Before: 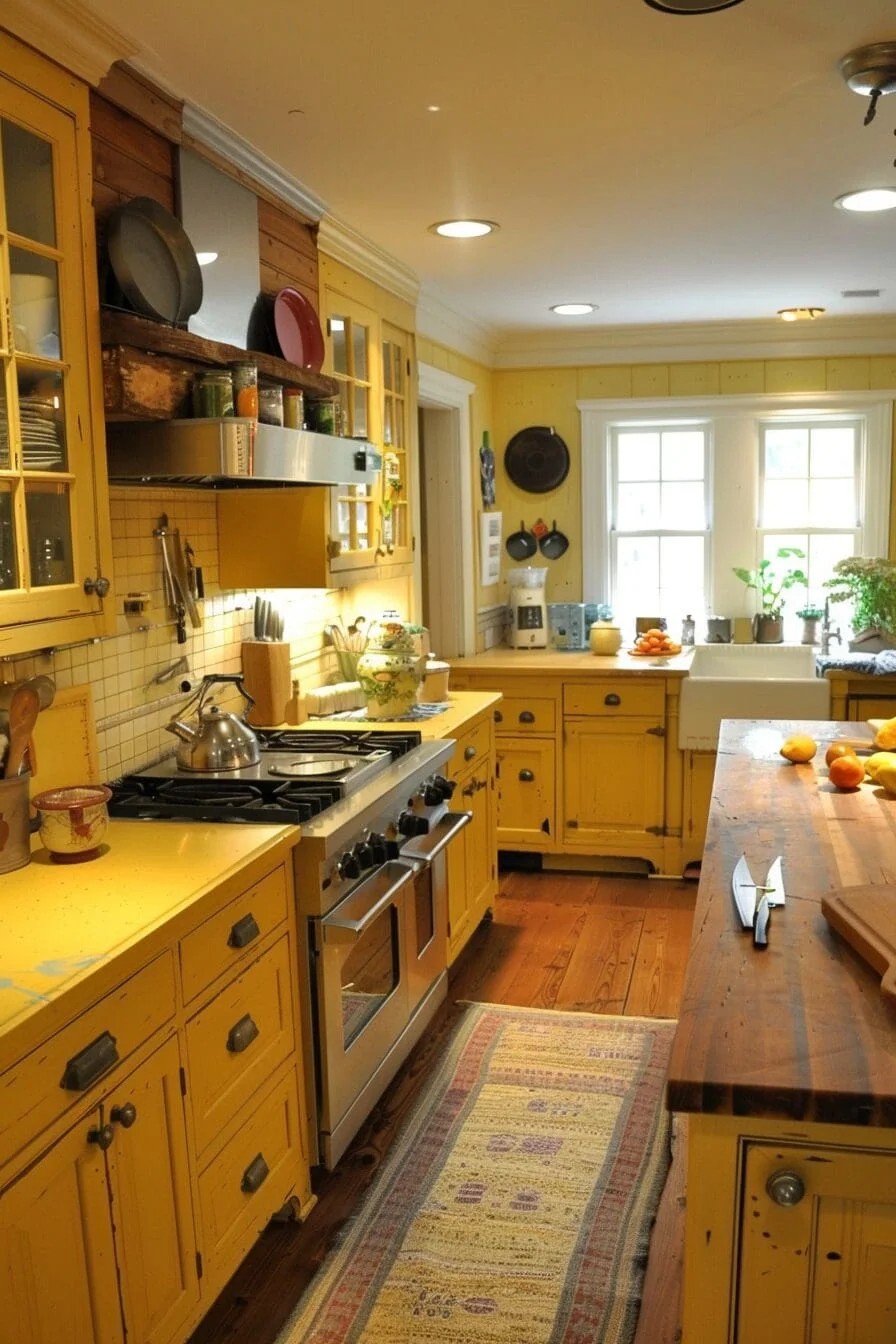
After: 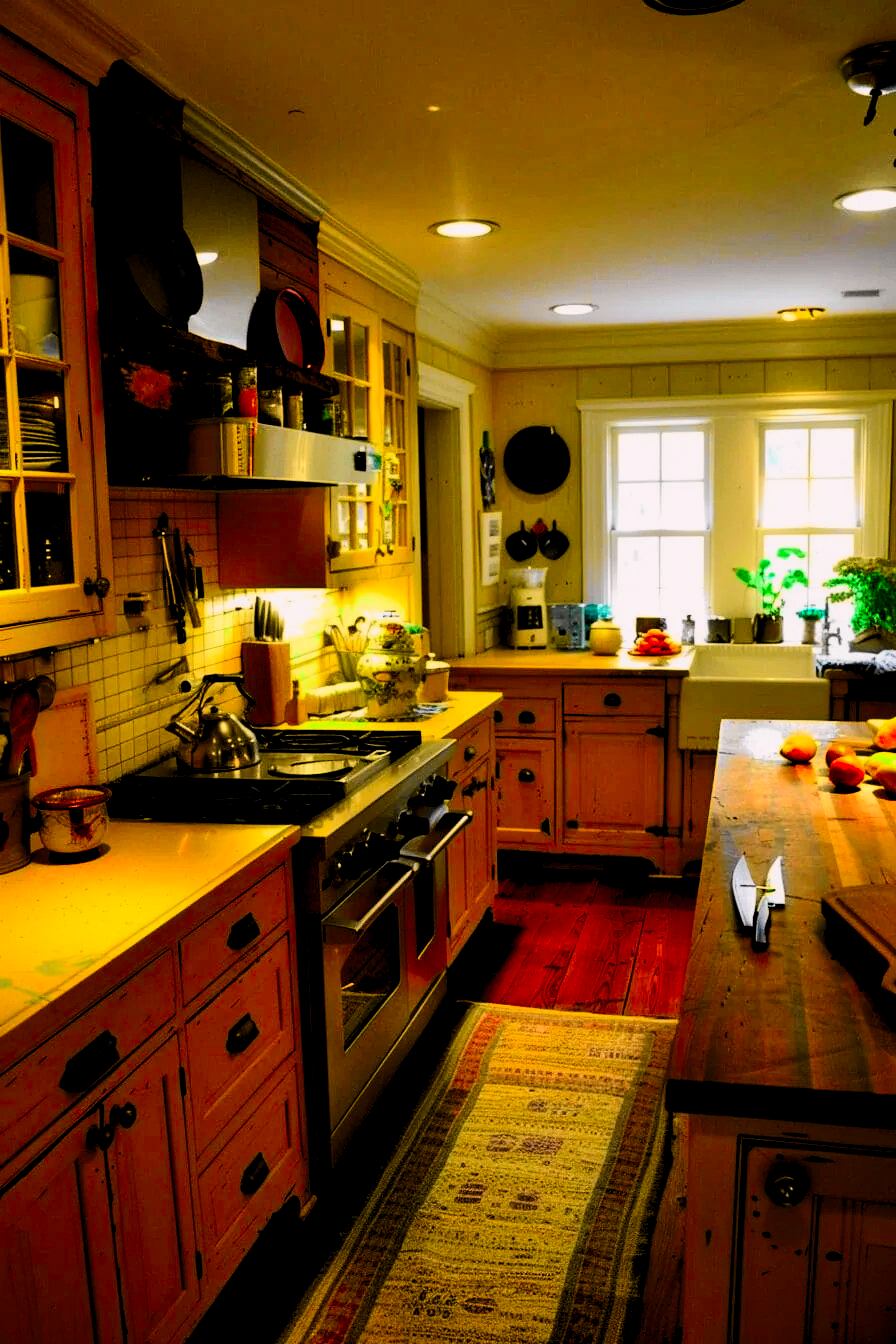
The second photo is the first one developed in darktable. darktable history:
contrast brightness saturation: contrast 0.1, brightness -0.26, saturation 0.14
color correction: highlights a* 1.59, highlights b* -1.7, saturation 2.48
tone curve: curves: ch0 [(0.014, 0) (0.13, 0.09) (0.227, 0.211) (0.346, 0.388) (0.499, 0.598) (0.662, 0.76) (0.795, 0.846) (1, 0.969)]; ch1 [(0, 0) (0.366, 0.367) (0.447, 0.417) (0.473, 0.484) (0.504, 0.502) (0.525, 0.518) (0.564, 0.548) (0.639, 0.643) (1, 1)]; ch2 [(0, 0) (0.333, 0.346) (0.375, 0.375) (0.424, 0.43) (0.476, 0.498) (0.496, 0.505) (0.517, 0.515) (0.542, 0.564) (0.583, 0.6) (0.64, 0.622) (0.723, 0.676) (1, 1)], color space Lab, independent channels, preserve colors none
levels: levels [0.116, 0.574, 1]
